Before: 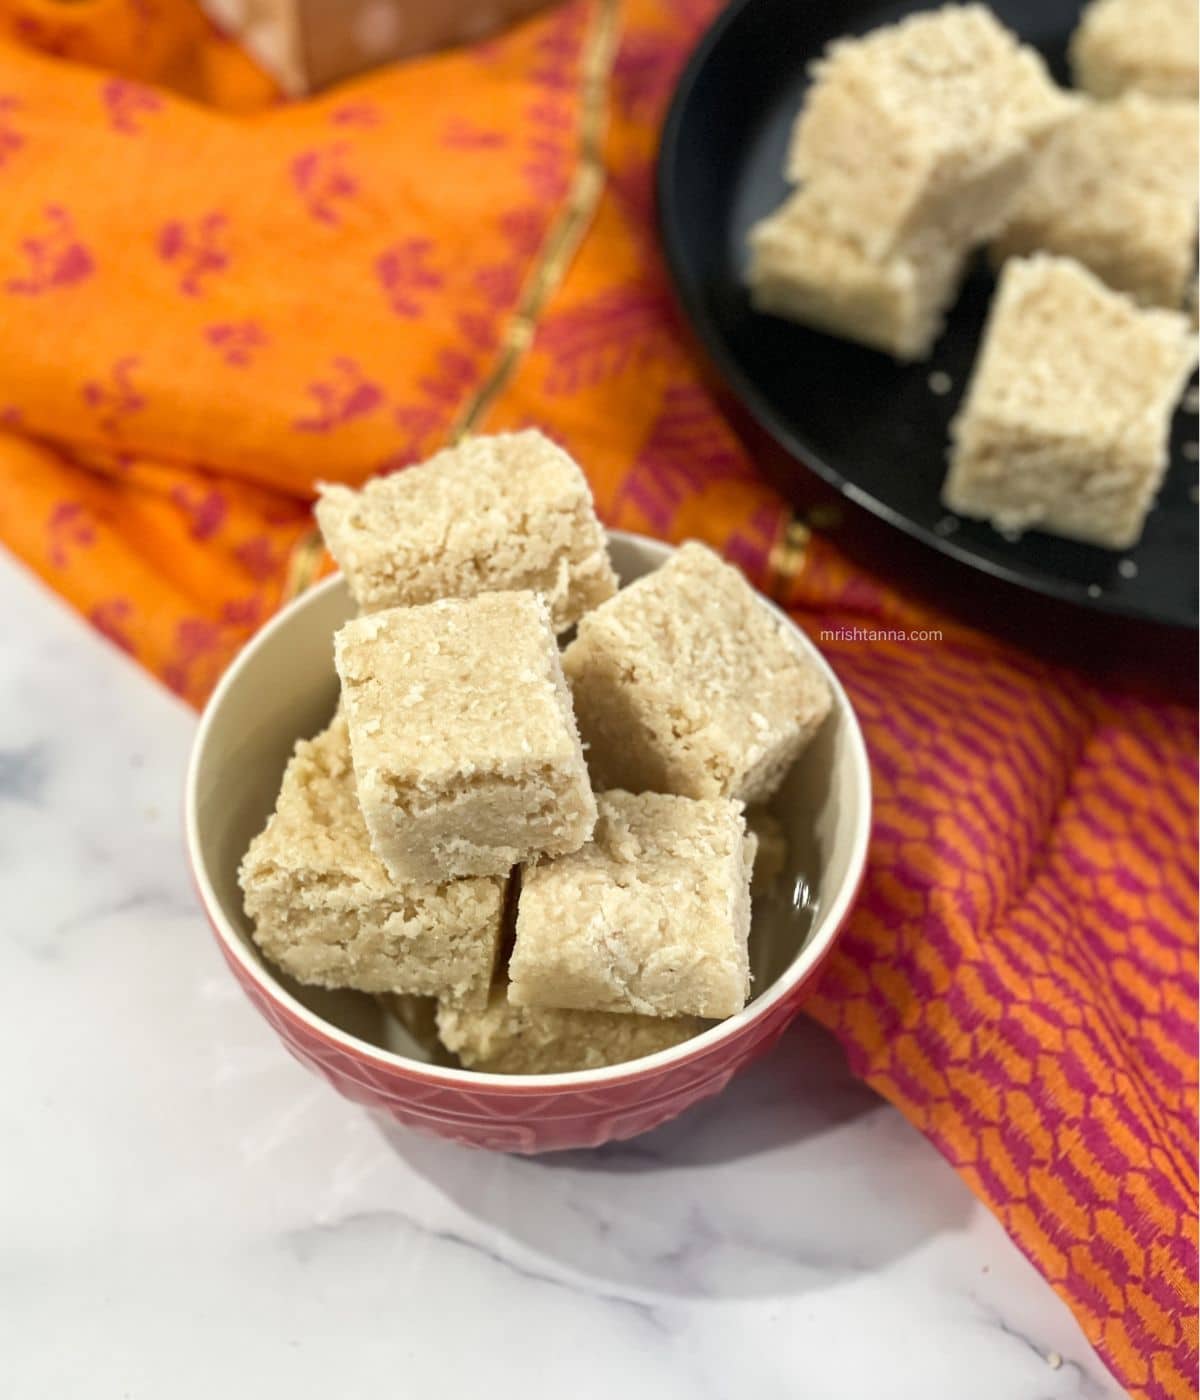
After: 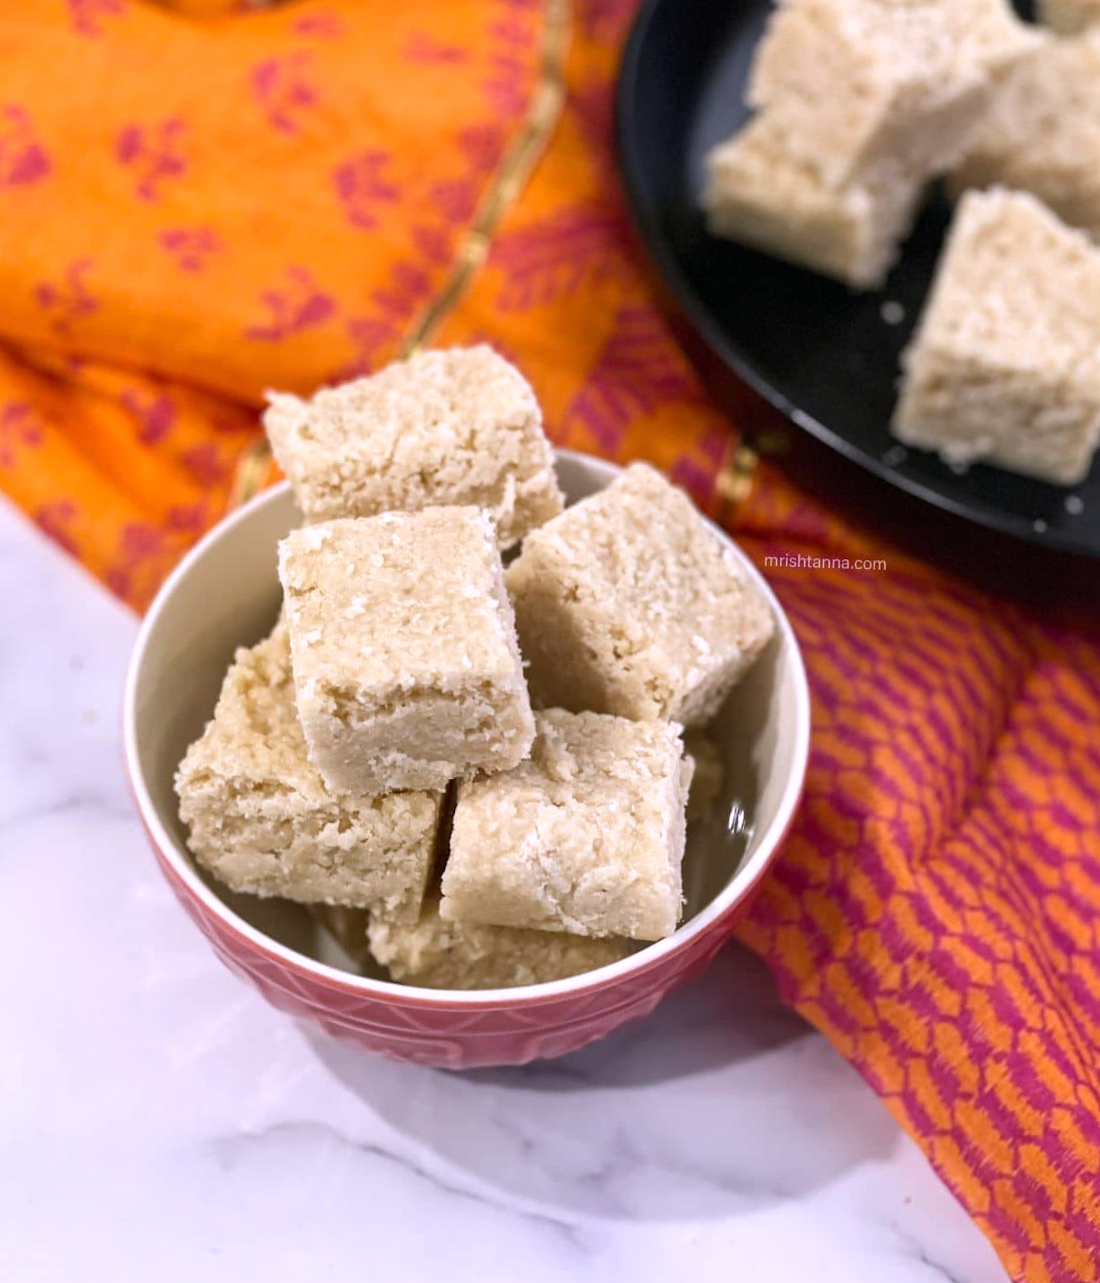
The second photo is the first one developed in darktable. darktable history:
crop and rotate: angle -1.96°, left 3.097%, top 4.154%, right 1.586%, bottom 0.529%
white balance: red 1.042, blue 1.17
